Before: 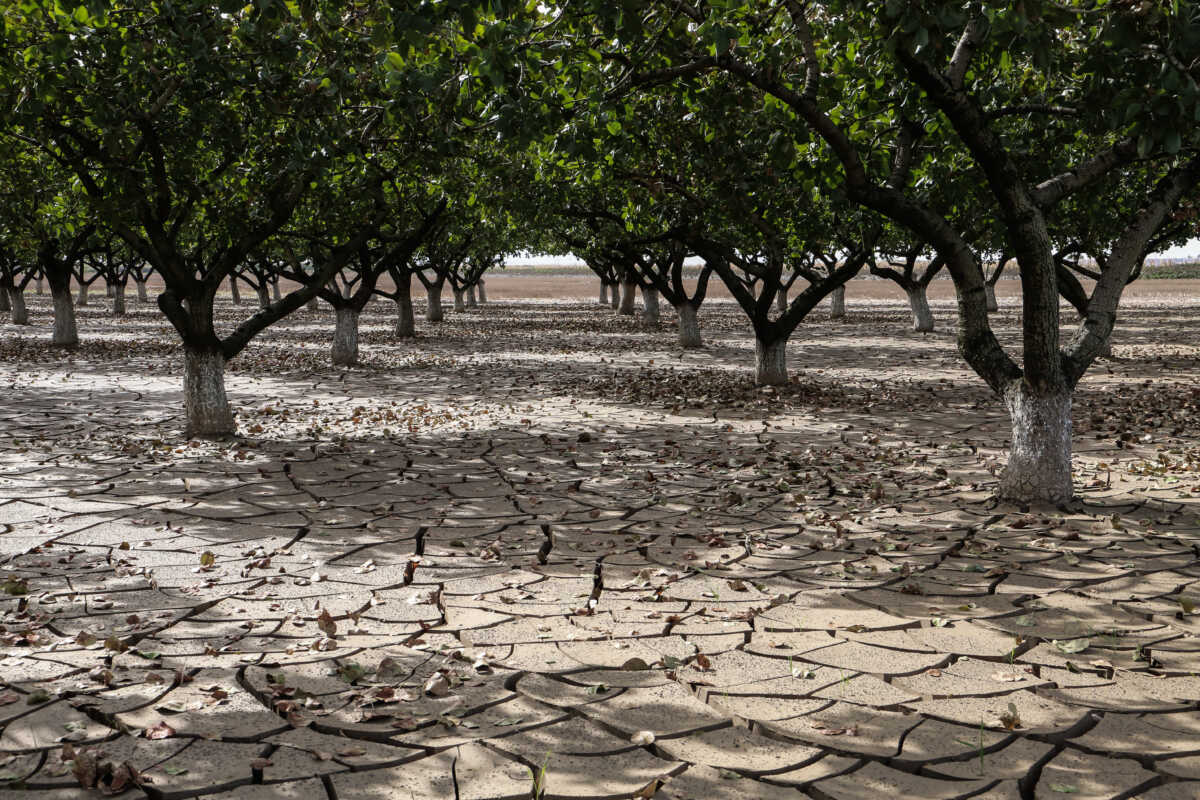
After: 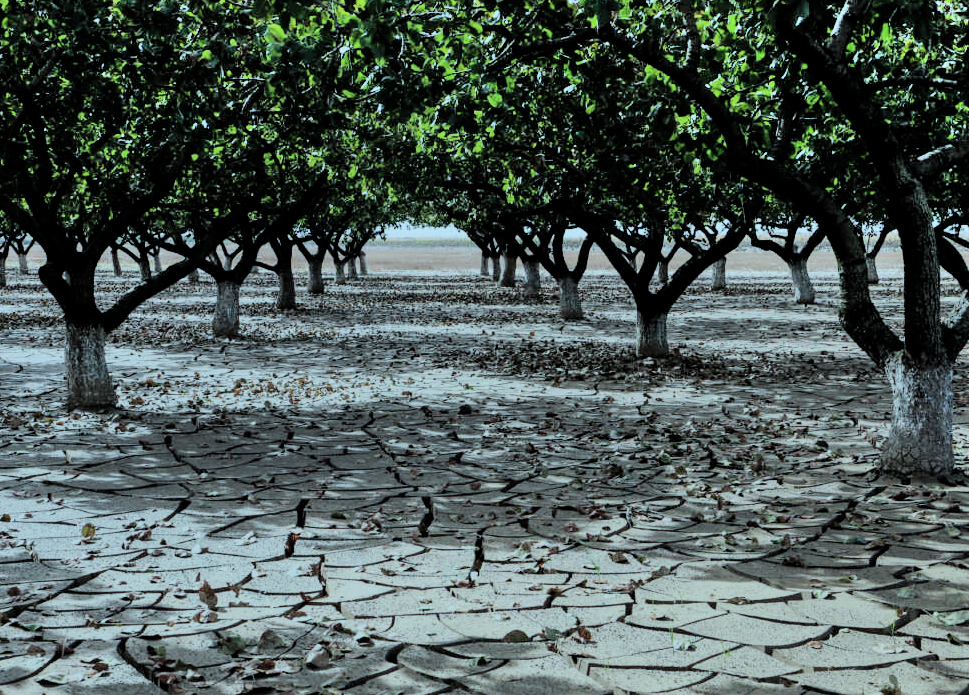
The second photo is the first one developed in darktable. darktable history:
color calibration: x 0.383, y 0.372, temperature 3889.66 K
shadows and highlights: shadows 58.12, soften with gaussian
crop: left 9.975%, top 3.578%, right 9.218%, bottom 9.541%
filmic rgb: middle gray luminance 28.75%, black relative exposure -10.23 EV, white relative exposure 5.49 EV, threshold 2.95 EV, target black luminance 0%, hardness 3.95, latitude 2.12%, contrast 1.13, highlights saturation mix 4.56%, shadows ↔ highlights balance 15.08%, enable highlight reconstruction true
color correction: highlights a* -6.78, highlights b* 0.779
